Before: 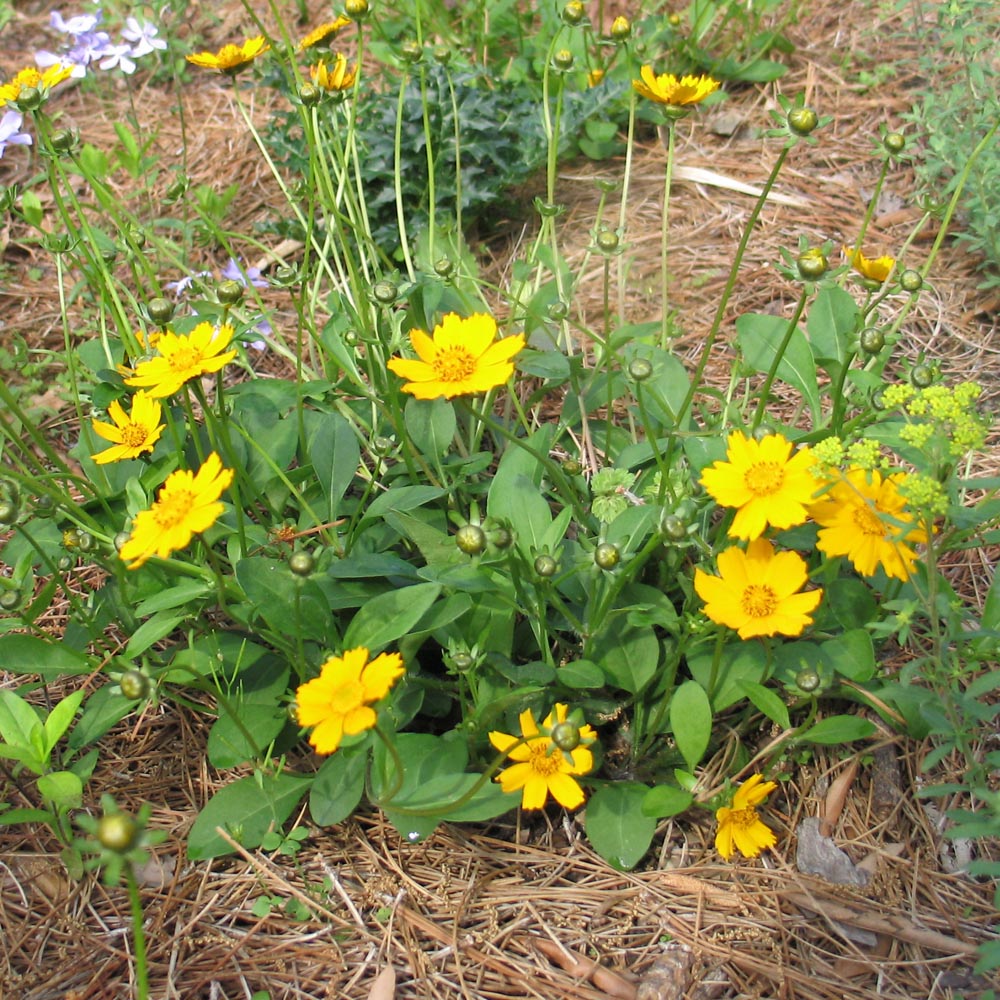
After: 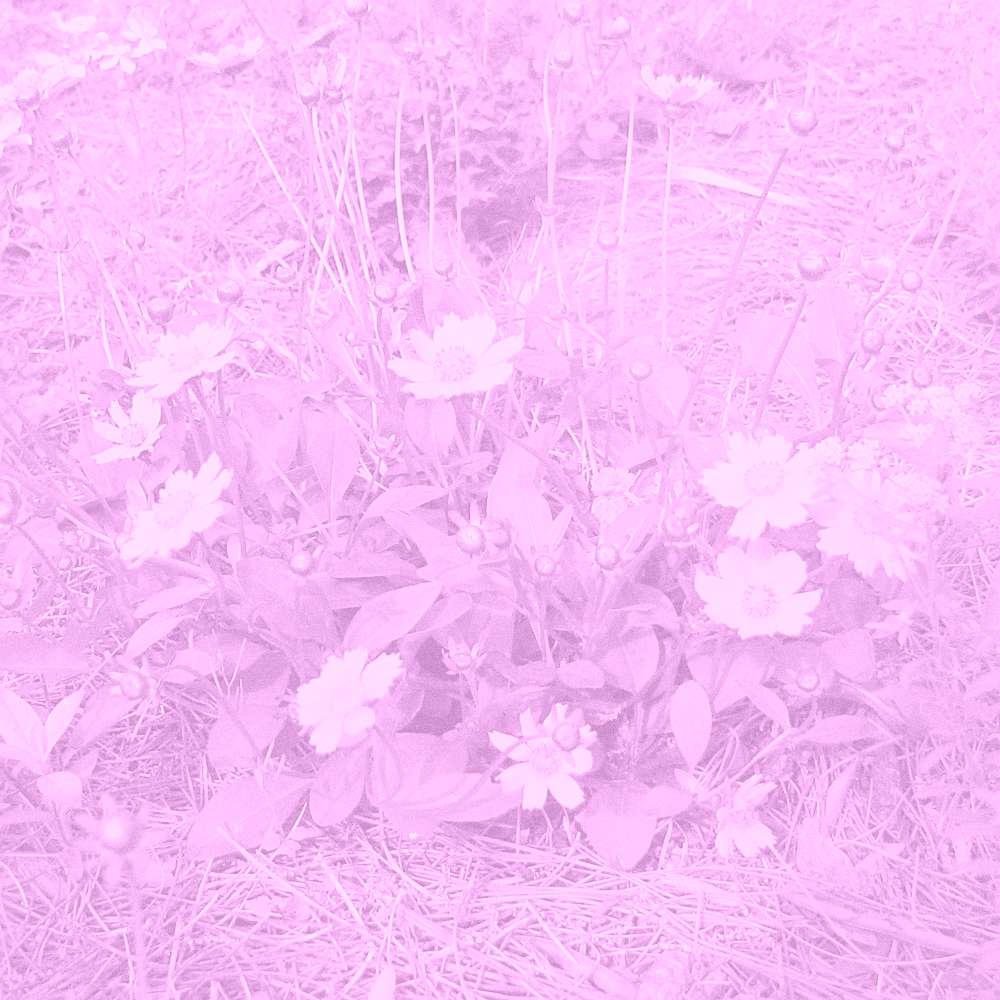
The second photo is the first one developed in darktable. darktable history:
white balance: red 0.954, blue 1.079
color balance rgb: perceptual saturation grading › global saturation 35%, perceptual saturation grading › highlights -30%, perceptual saturation grading › shadows 35%, perceptual brilliance grading › global brilliance 3%, perceptual brilliance grading › highlights -3%, perceptual brilliance grading › shadows 3%
grain: strength 26%
colorize: hue 331.2°, saturation 75%, source mix 30.28%, lightness 70.52%, version 1
sharpen: on, module defaults
